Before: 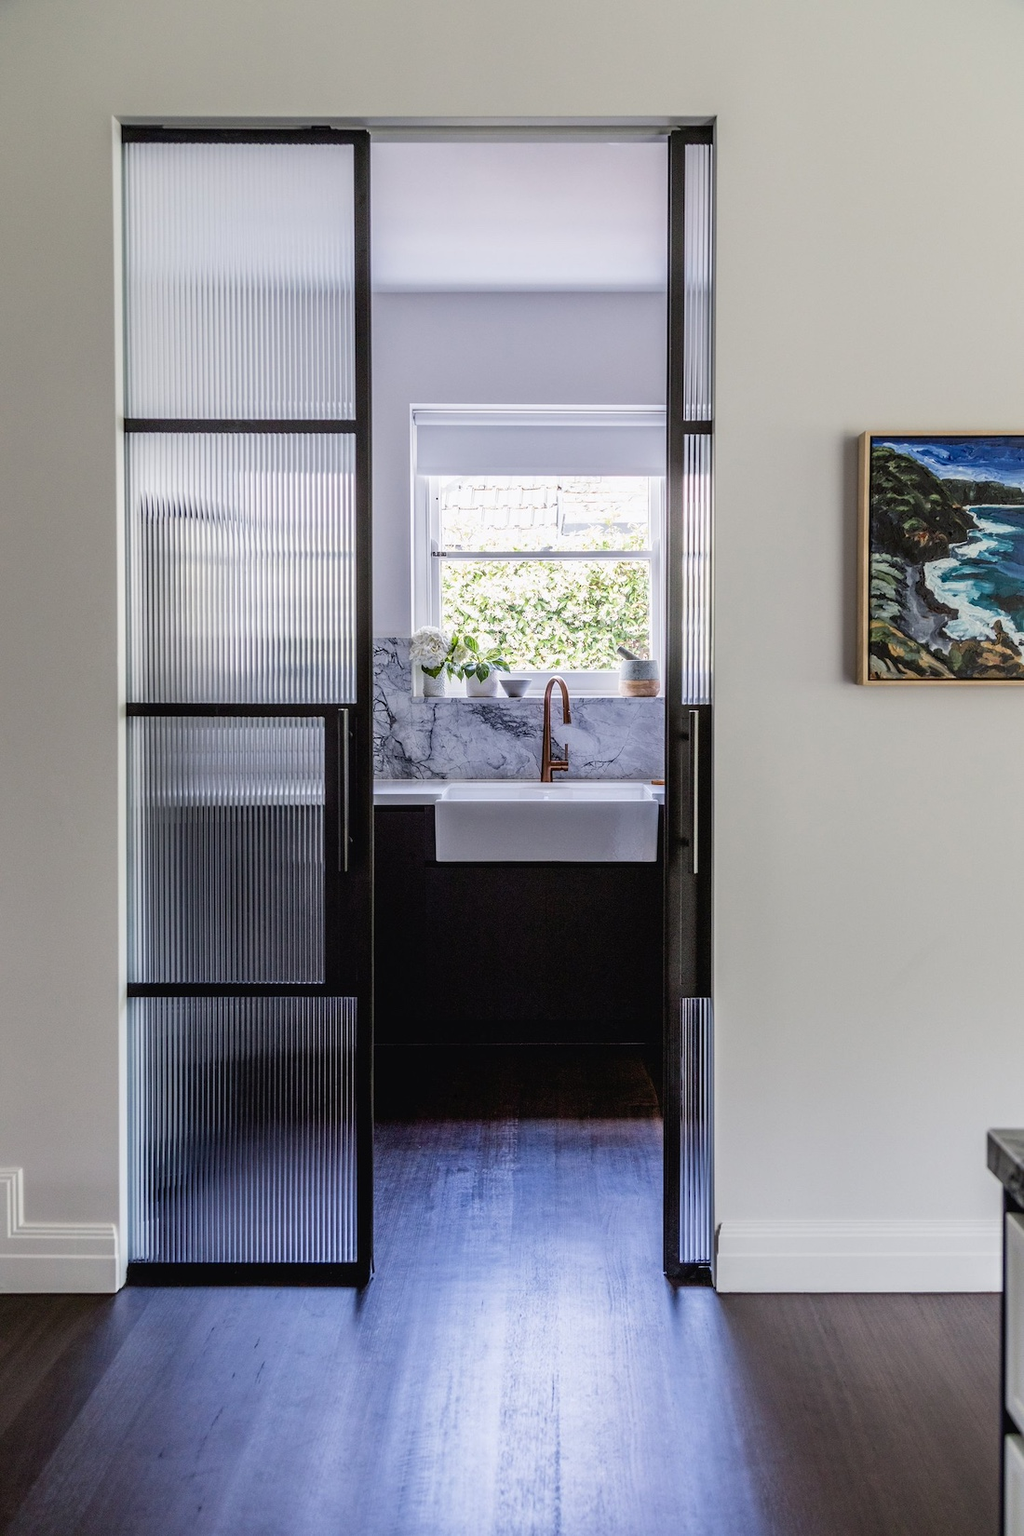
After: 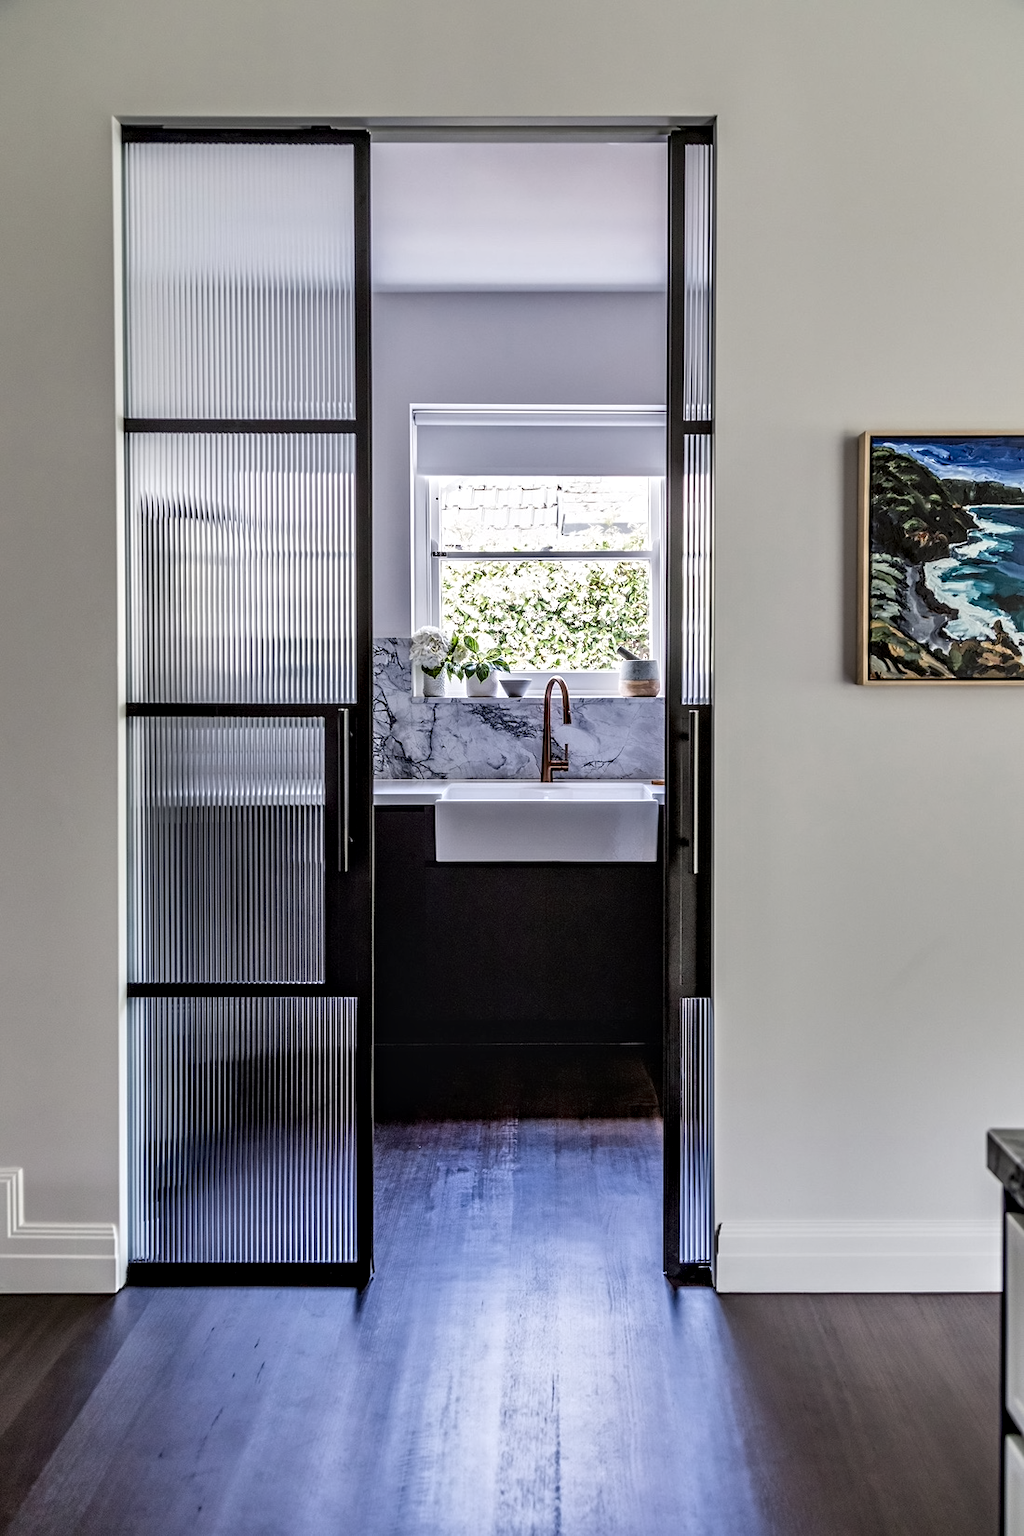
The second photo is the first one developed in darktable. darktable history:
local contrast: highlights 100%, shadows 100%, detail 120%, midtone range 0.2
contrast equalizer: octaves 7, y [[0.502, 0.517, 0.543, 0.576, 0.611, 0.631], [0.5 ×6], [0.5 ×6], [0 ×6], [0 ×6]]
shadows and highlights: soften with gaussian
color zones: curves: ch1 [(0, 0.469) (0.01, 0.469) (0.12, 0.446) (0.248, 0.469) (0.5, 0.5) (0.748, 0.5) (0.99, 0.469) (1, 0.469)]
astrophoto denoise: on, module defaults
